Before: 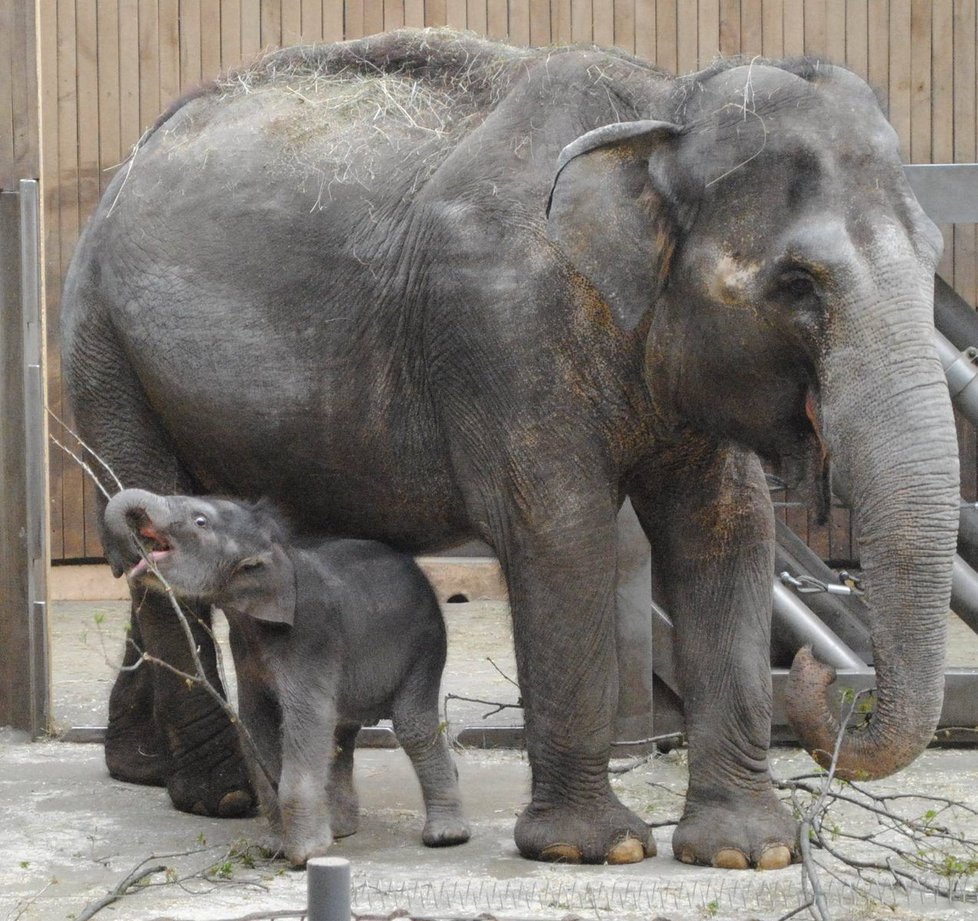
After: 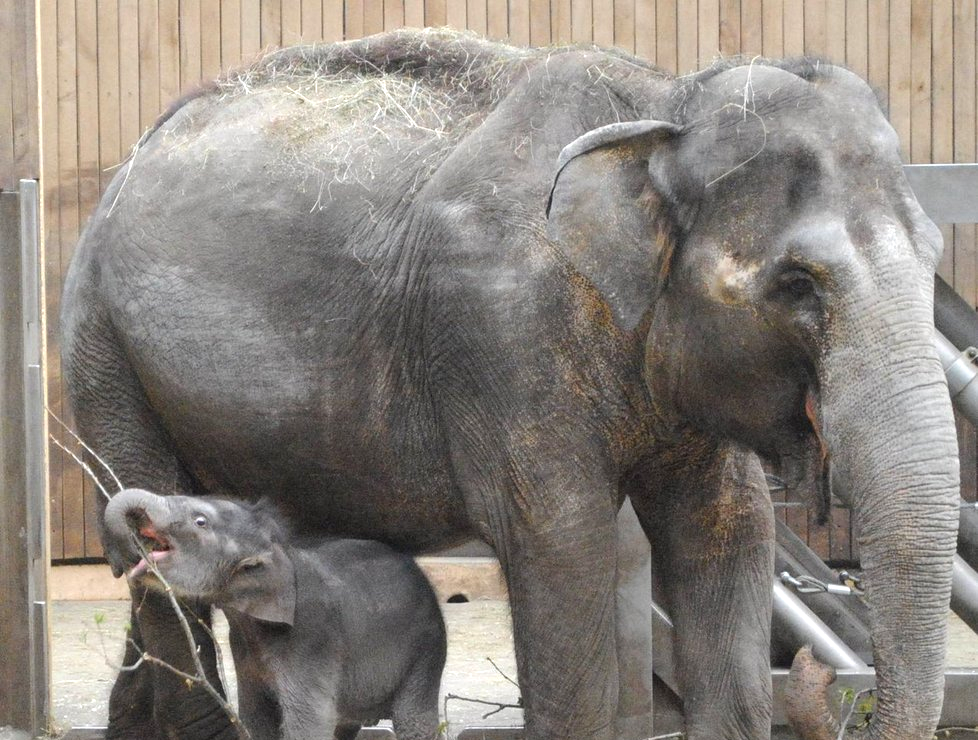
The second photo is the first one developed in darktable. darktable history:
crop: bottom 19.644%
exposure: black level correction 0.001, exposure 0.5 EV, compensate exposure bias true, compensate highlight preservation false
